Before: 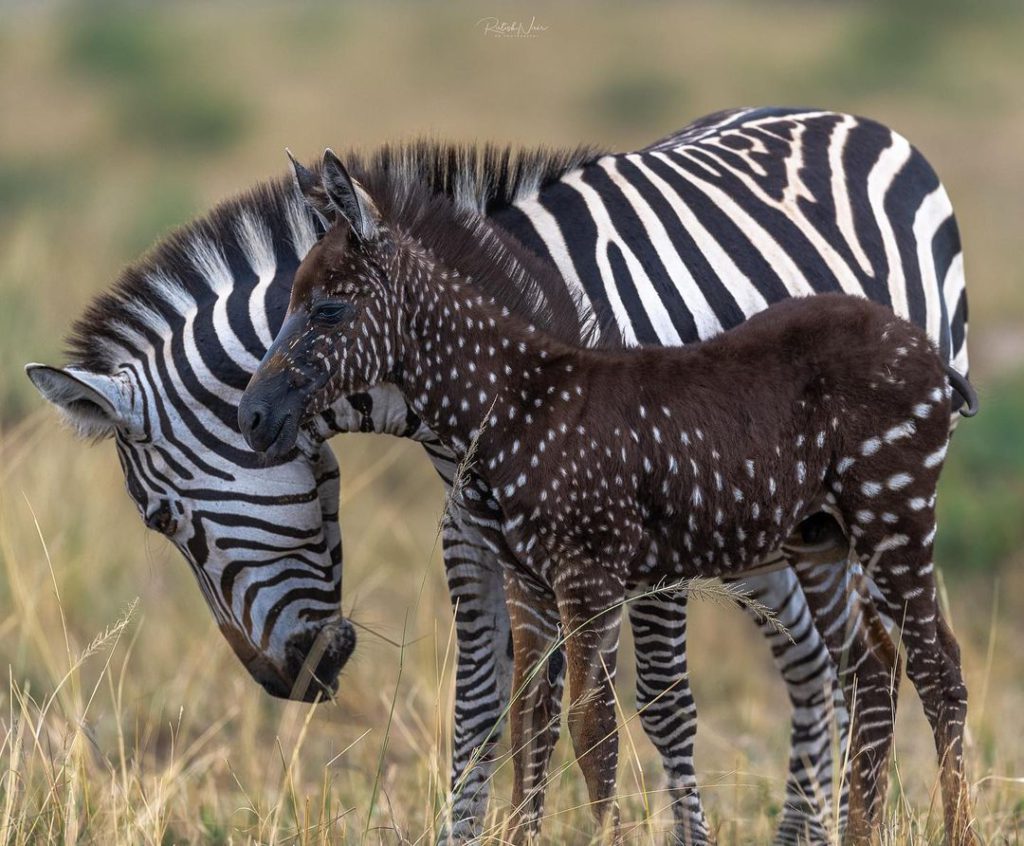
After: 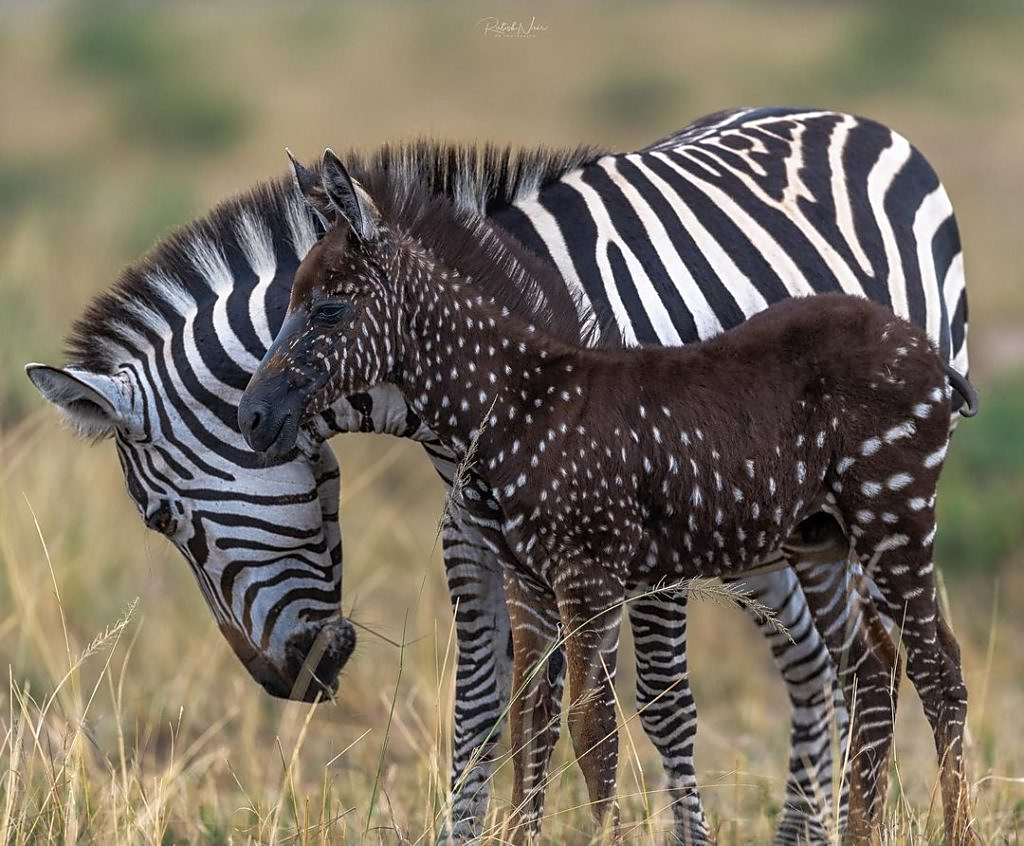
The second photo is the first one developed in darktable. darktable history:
sharpen: radius 1.828, amount 0.411, threshold 1.708
